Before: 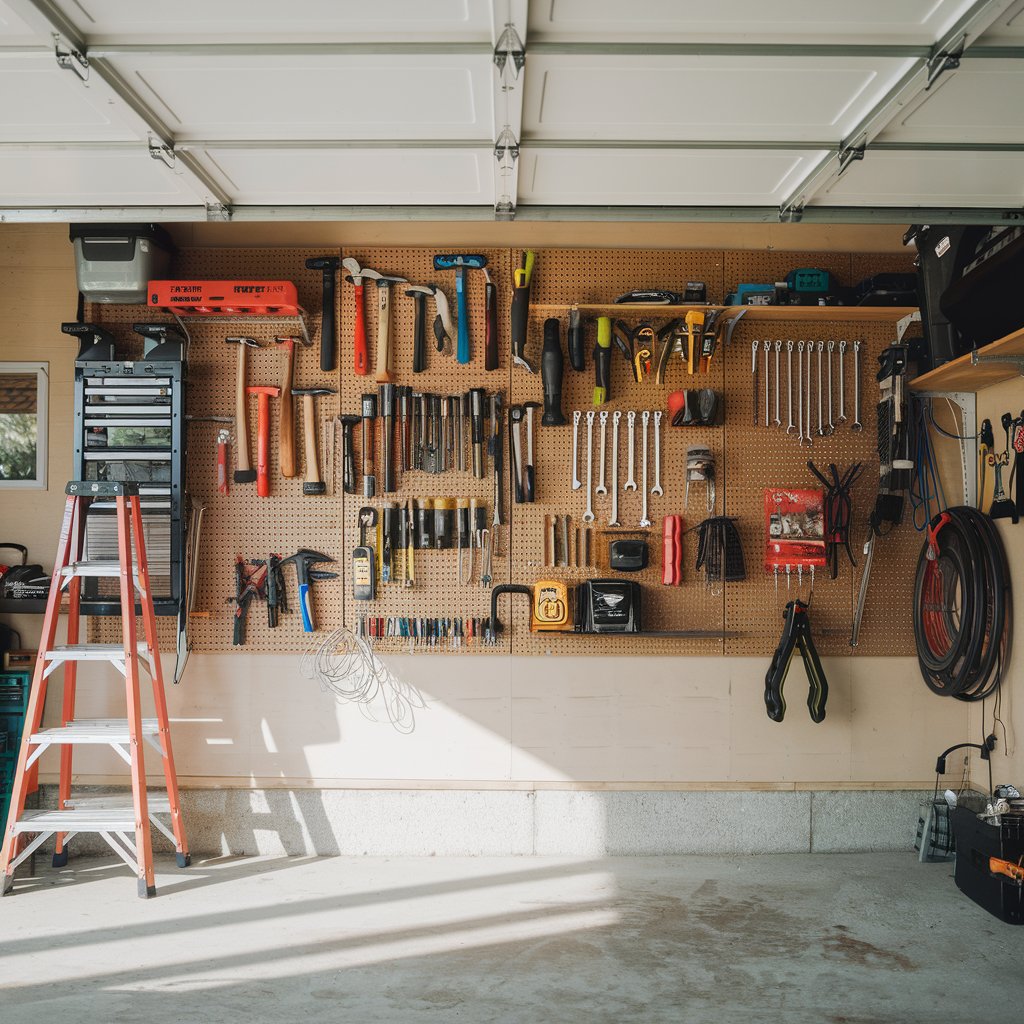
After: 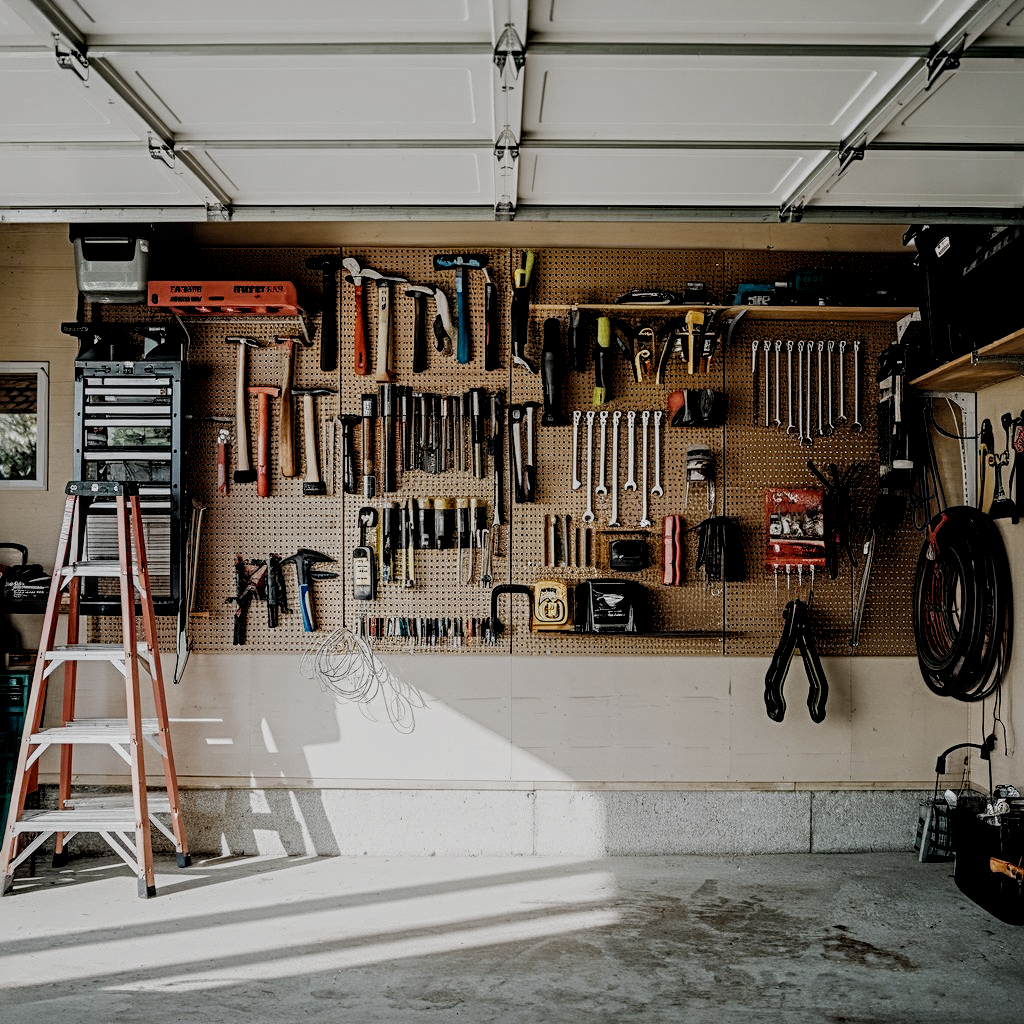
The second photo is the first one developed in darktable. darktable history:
filmic rgb: black relative exposure -5.07 EV, white relative exposure 3.95 EV, hardness 2.89, contrast 1.387, highlights saturation mix -20.95%, preserve chrominance no, color science v4 (2020), contrast in shadows soft
sharpen: radius 3.99
exposure: exposure -0.439 EV, compensate highlight preservation false
local contrast: on, module defaults
